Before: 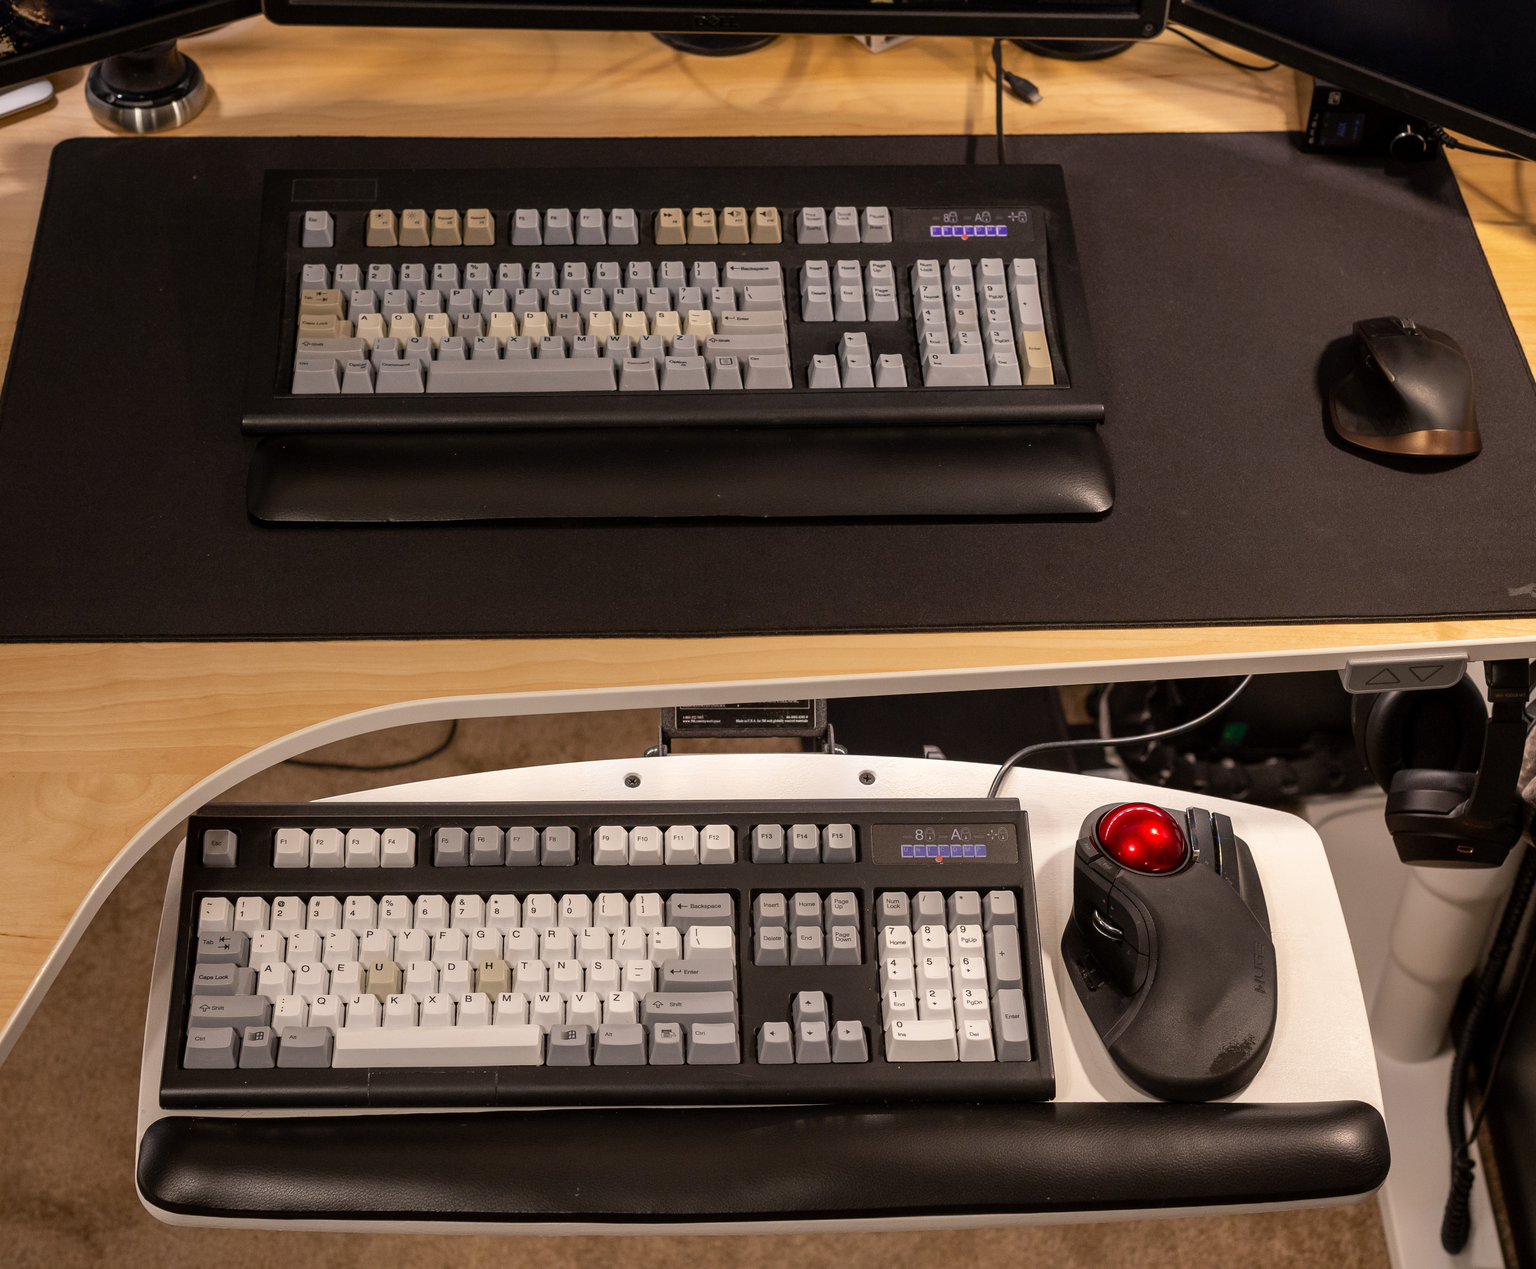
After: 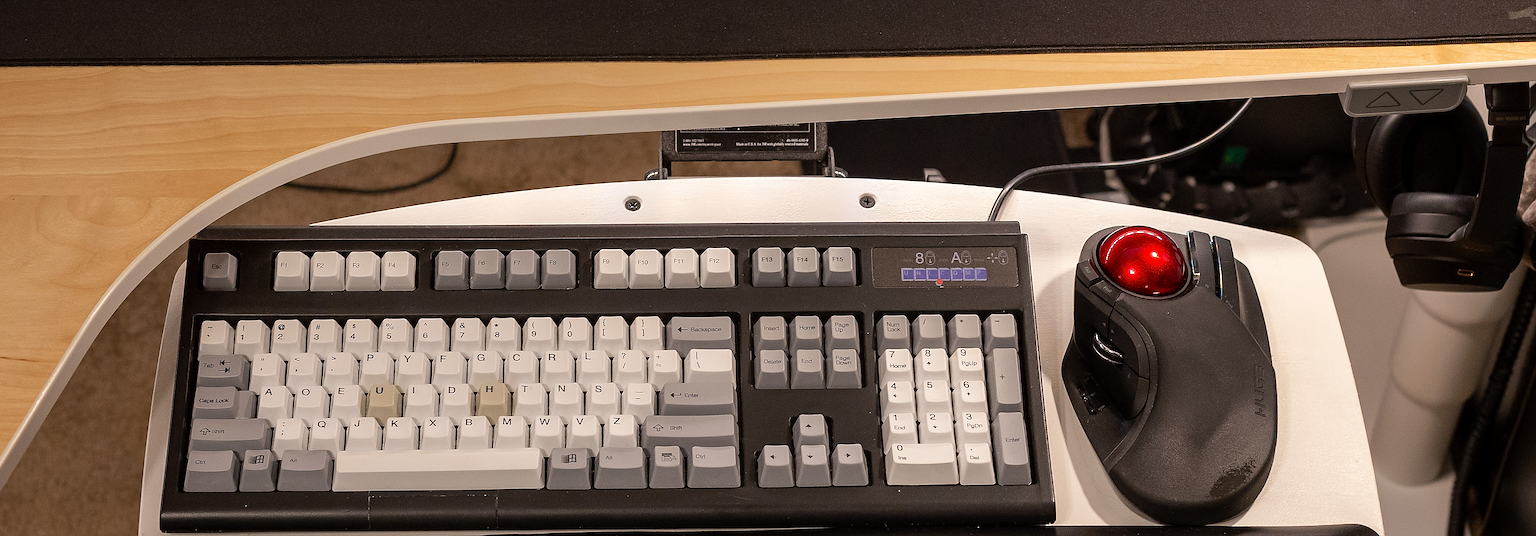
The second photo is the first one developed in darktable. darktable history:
crop: top 45.481%, bottom 12.261%
sharpen: radius 1.357, amount 1.244, threshold 0.846
